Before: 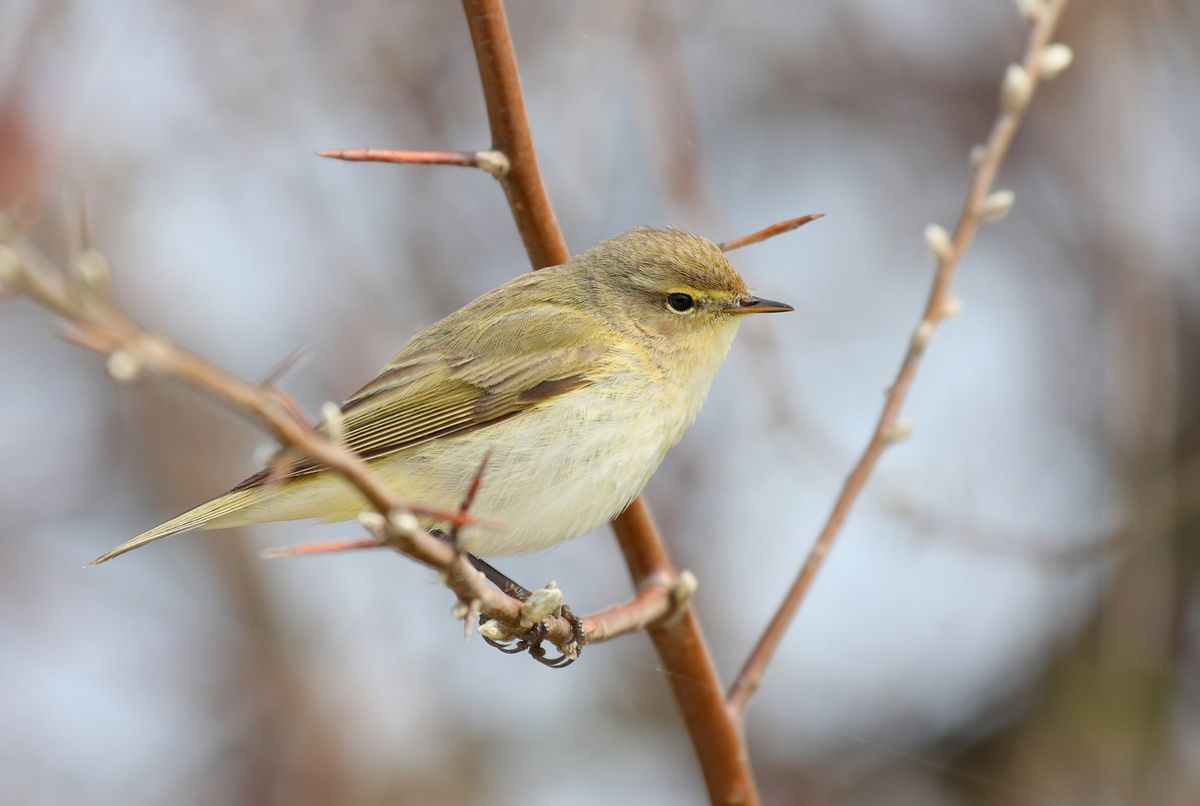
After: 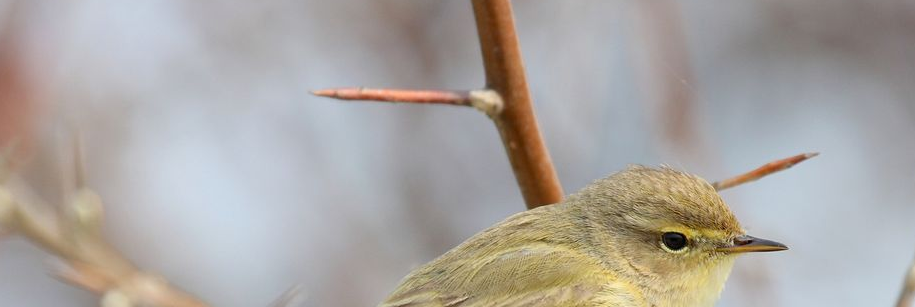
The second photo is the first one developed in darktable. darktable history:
crop: left 0.579%, top 7.627%, right 23.167%, bottom 54.275%
white balance: emerald 1
